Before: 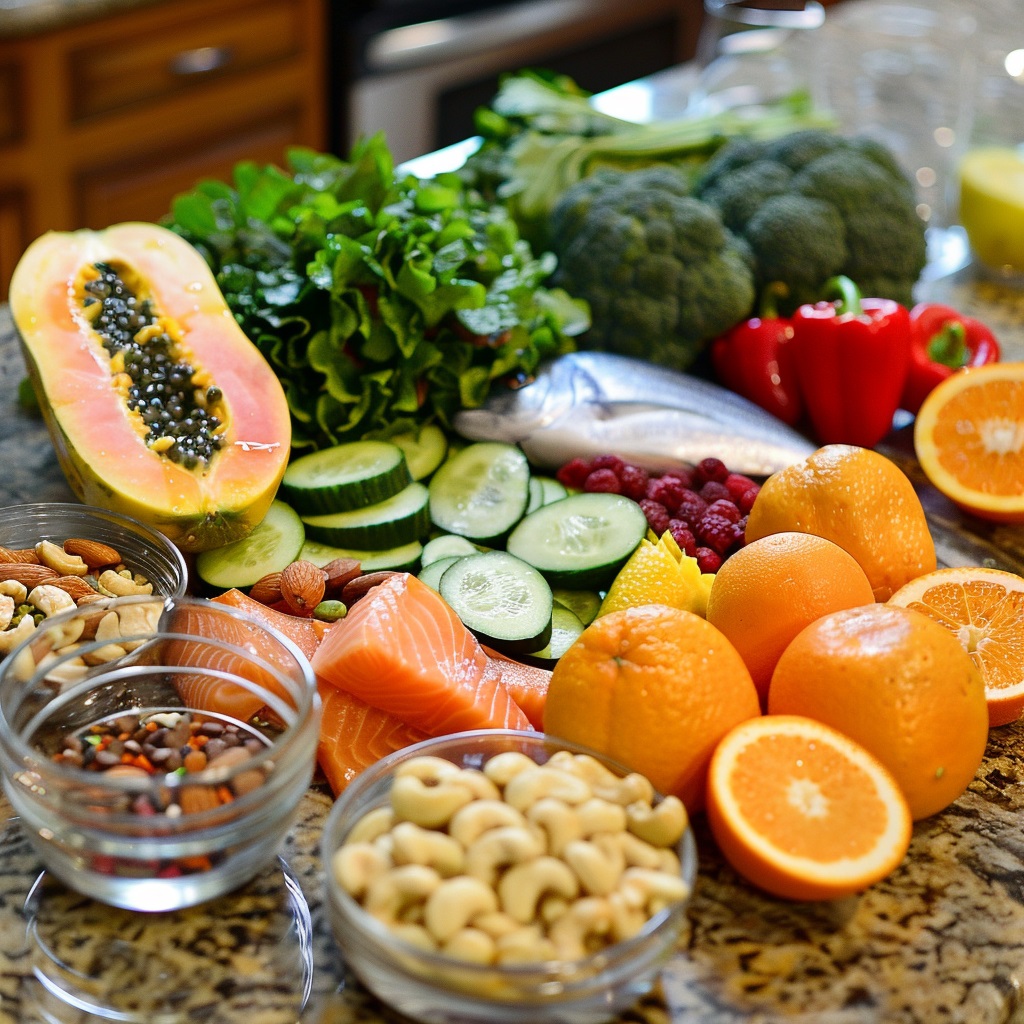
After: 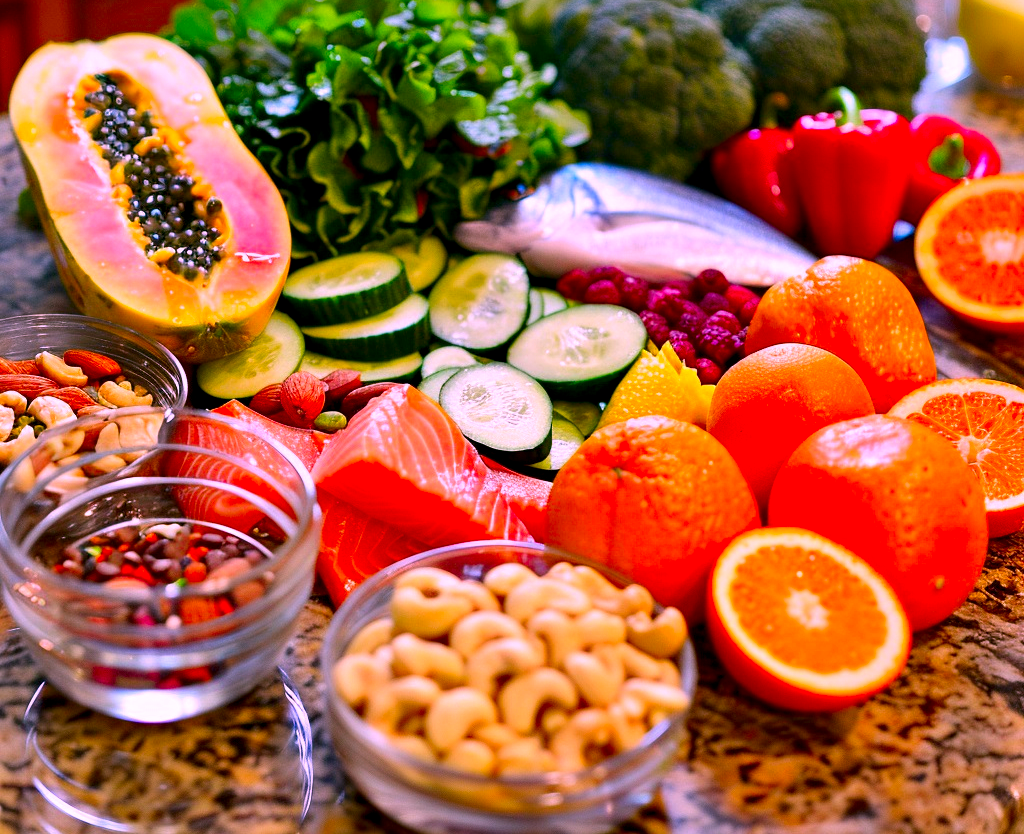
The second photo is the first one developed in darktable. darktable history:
contrast equalizer: octaves 7, y [[0.6 ×6], [0.55 ×6], [0 ×6], [0 ×6], [0 ×6]], mix 0.3
crop and rotate: top 18.507%
color correction: highlights a* 19.5, highlights b* -11.53, saturation 1.69
